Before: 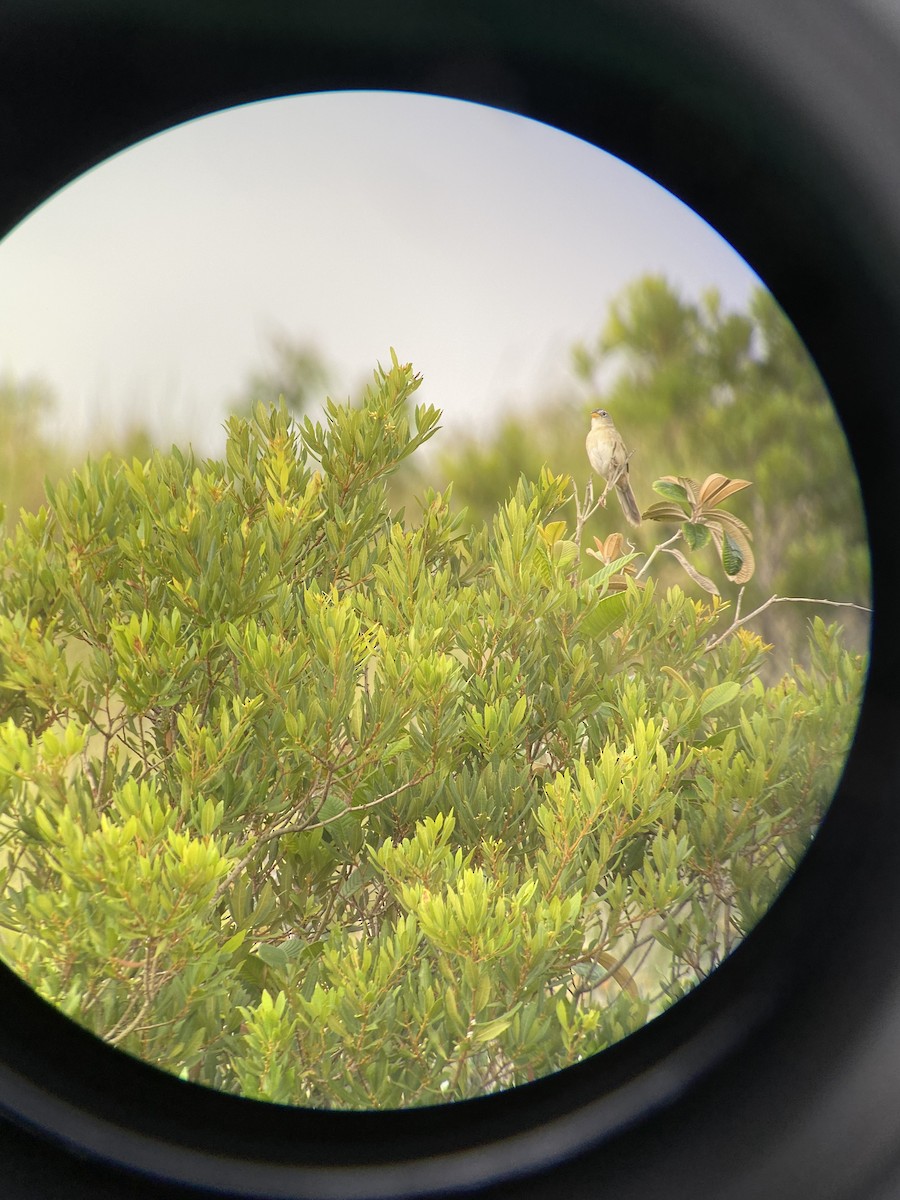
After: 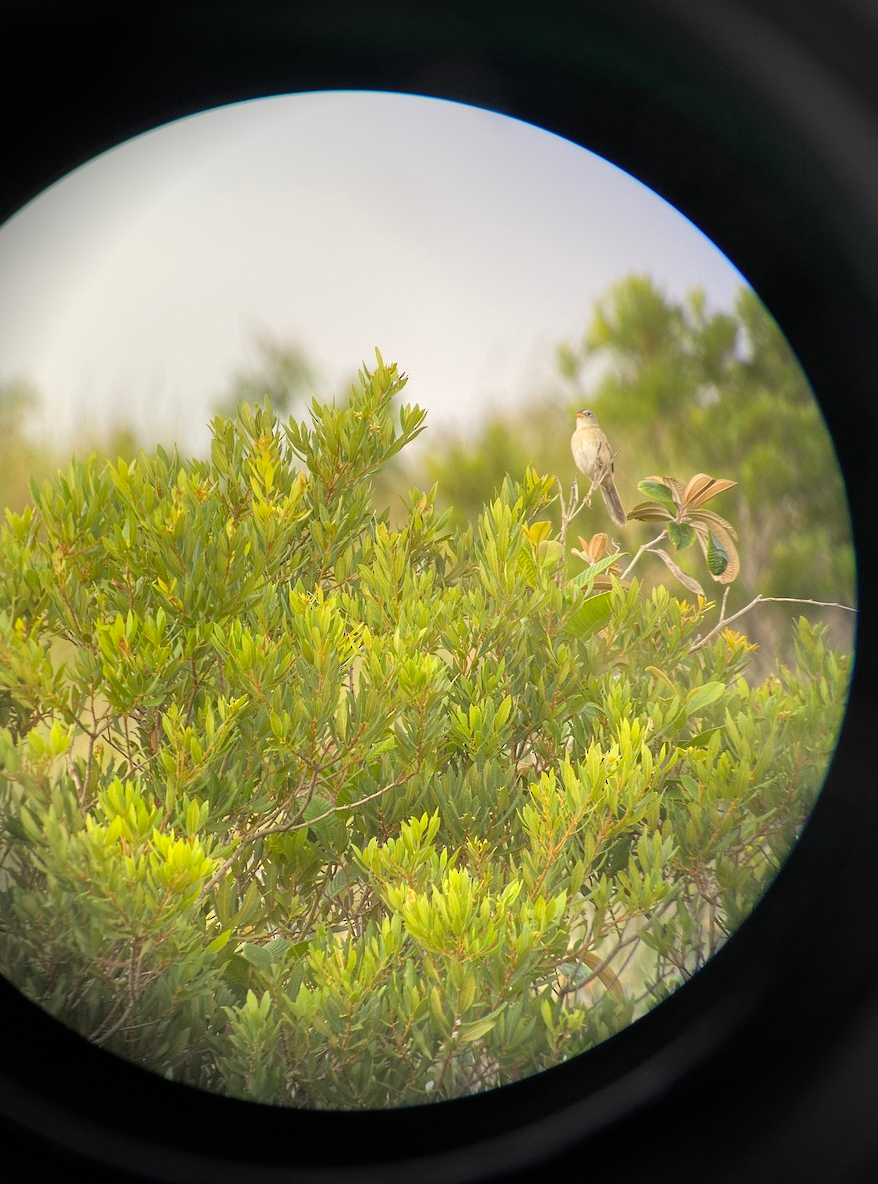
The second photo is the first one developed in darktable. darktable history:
vignetting: fall-off start 76.42%, fall-off radius 27.36%, brightness -0.872, center (0.037, -0.09), width/height ratio 0.971
crop and rotate: left 1.774%, right 0.633%, bottom 1.28%
